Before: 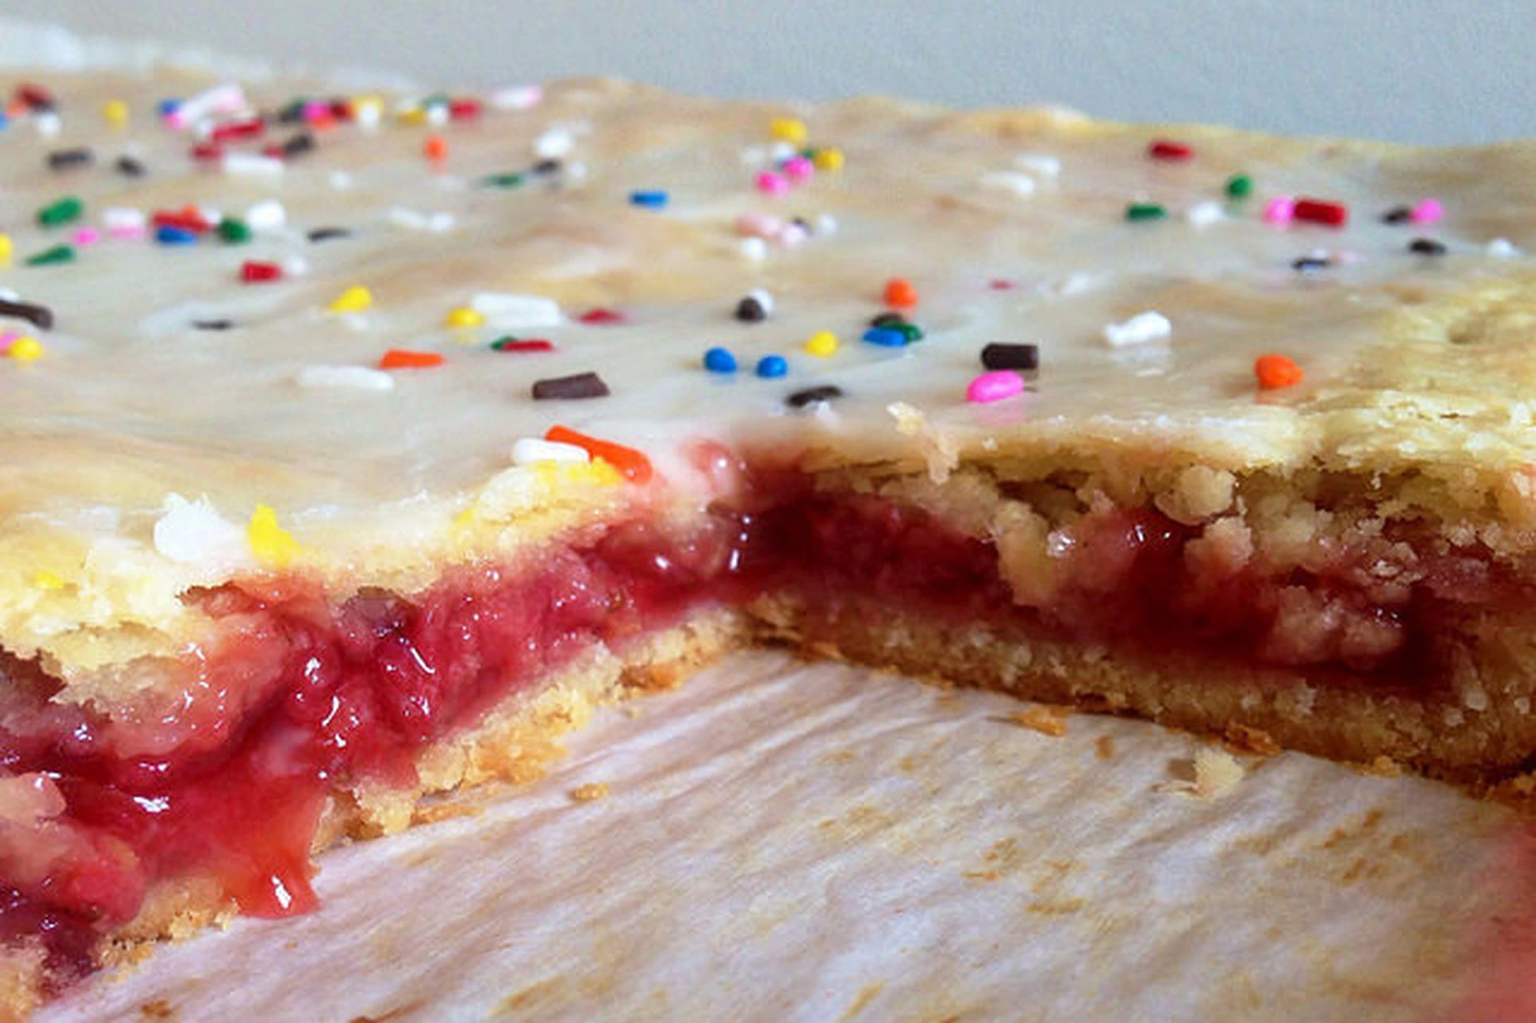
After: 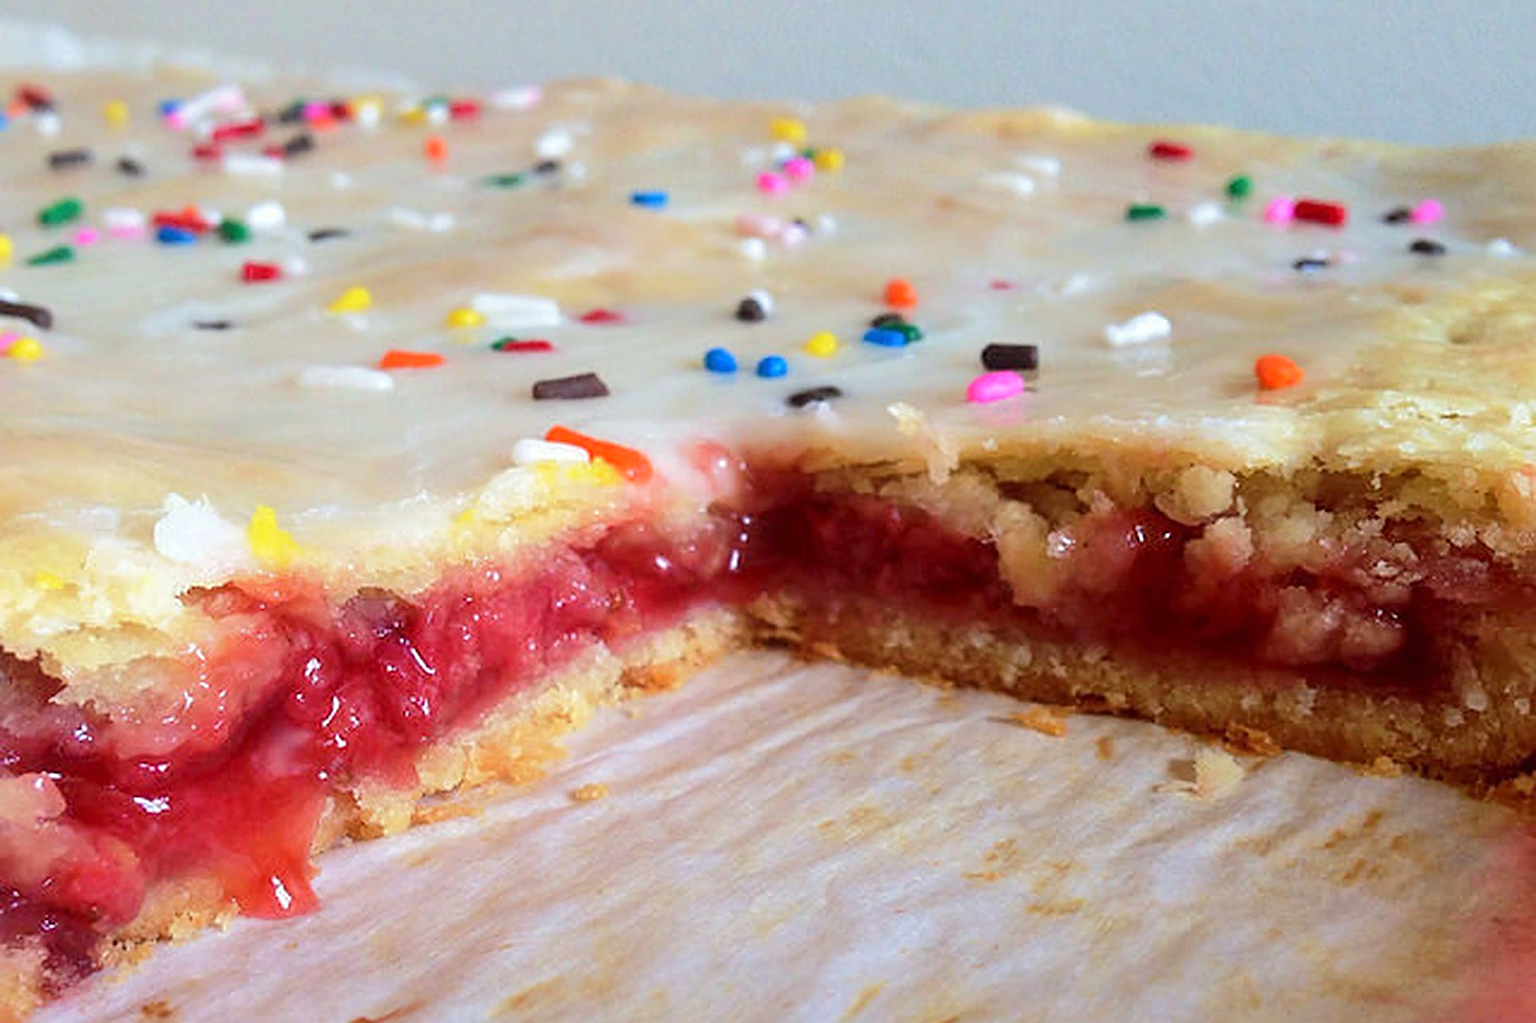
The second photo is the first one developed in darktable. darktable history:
exposure: compensate highlight preservation false
sharpen: on, module defaults
base curve: curves: ch0 [(0, 0) (0.262, 0.32) (0.722, 0.705) (1, 1)]
